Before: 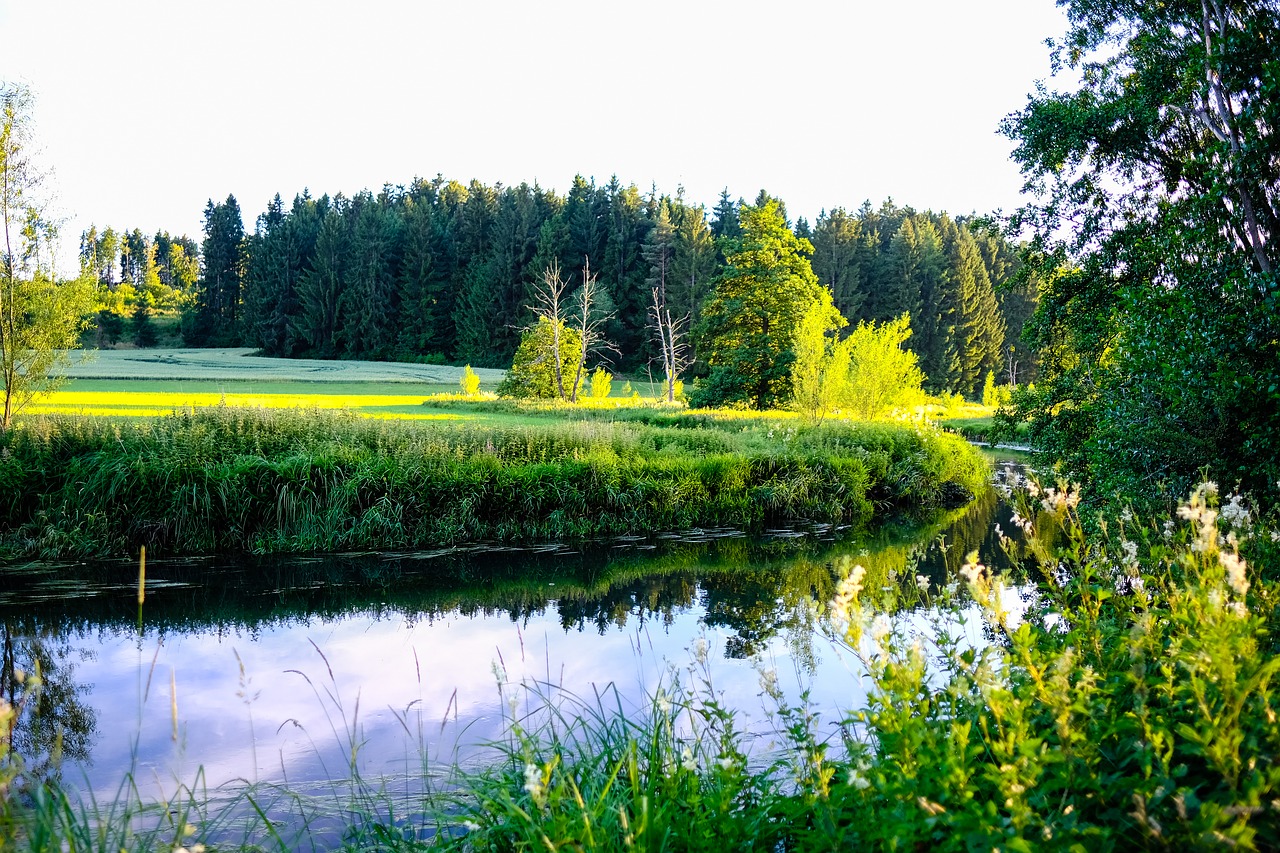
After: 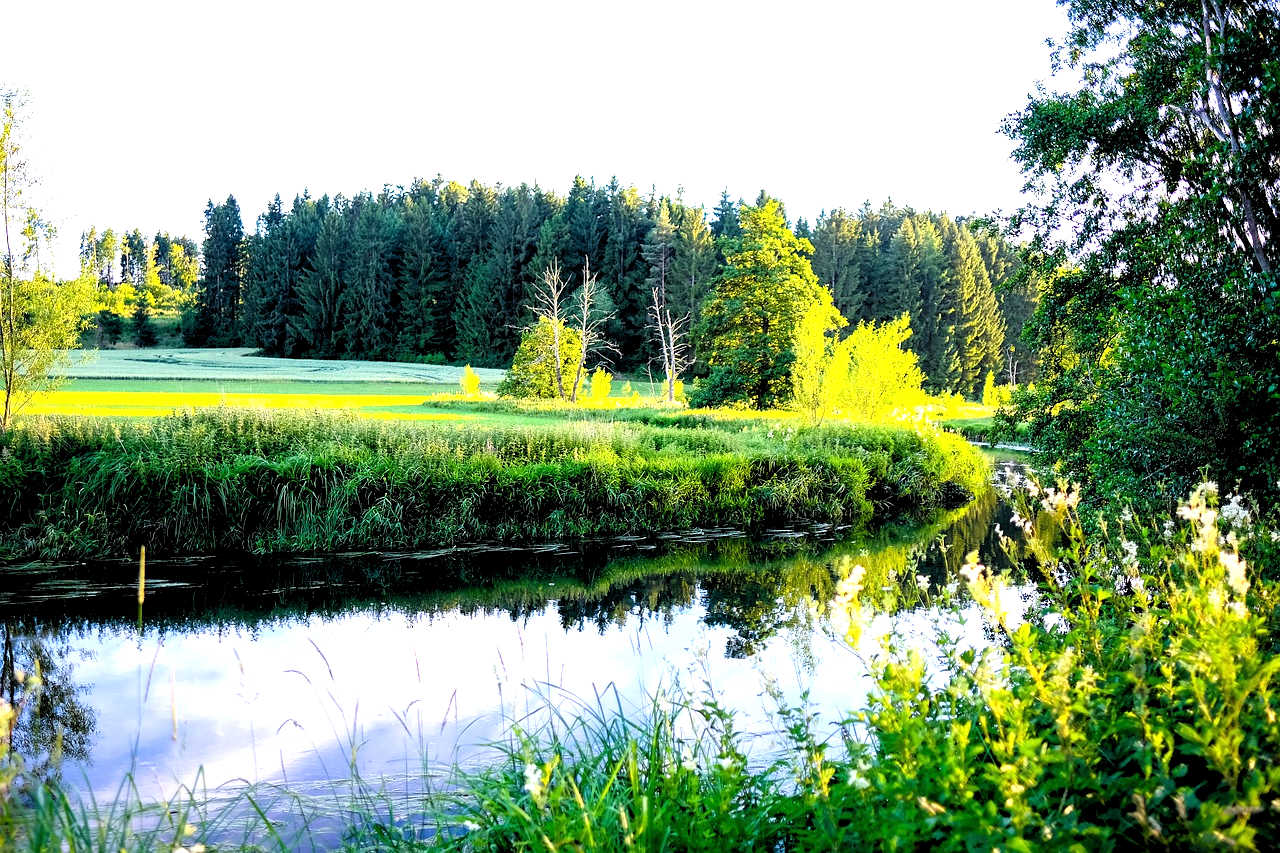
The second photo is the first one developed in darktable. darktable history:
rgb levels: levels [[0.01, 0.419, 0.839], [0, 0.5, 1], [0, 0.5, 1]]
exposure: black level correction 0, exposure 0.5 EV, compensate exposure bias true, compensate highlight preservation false
